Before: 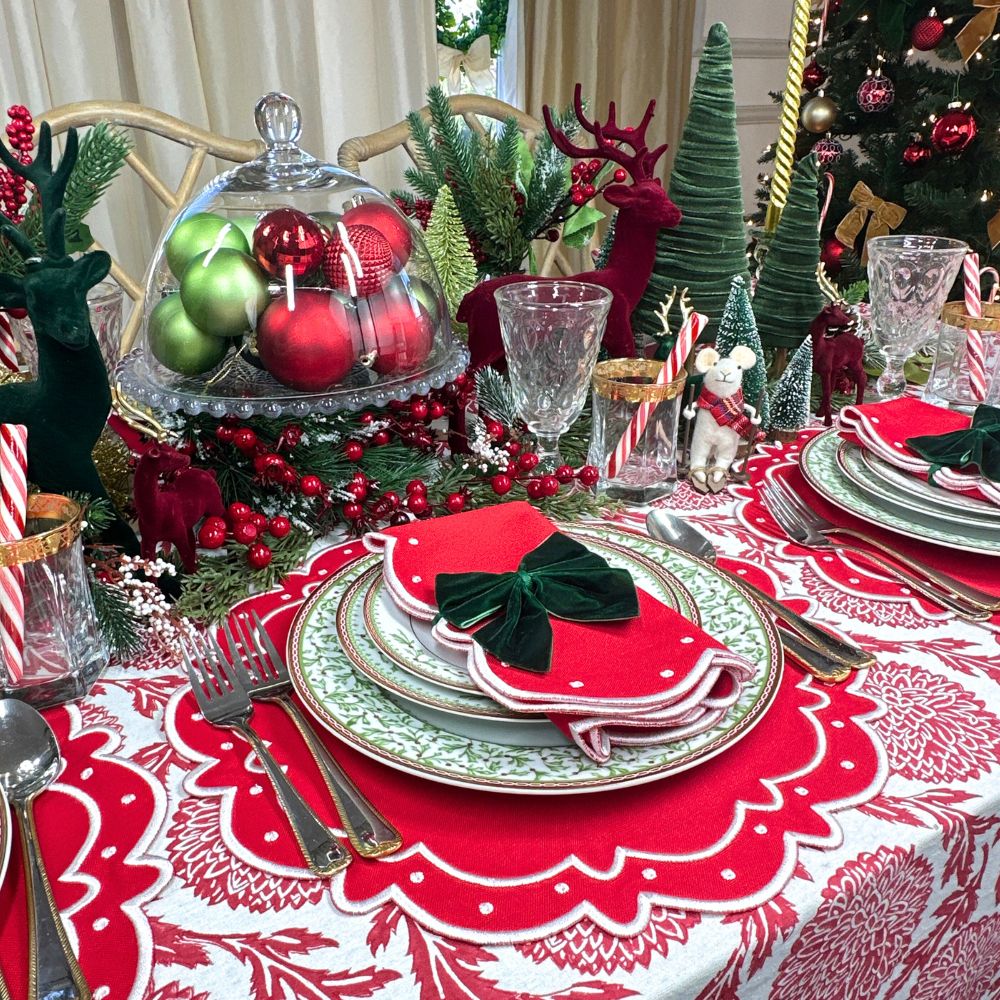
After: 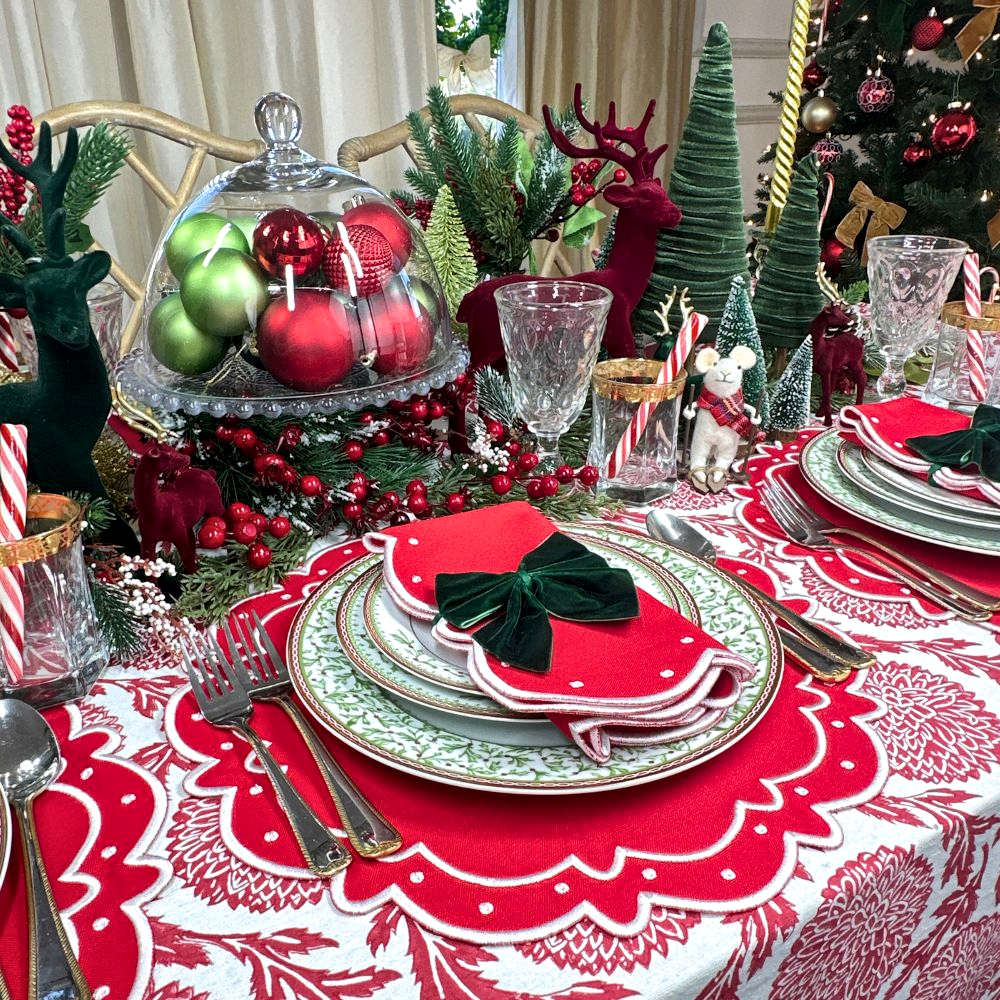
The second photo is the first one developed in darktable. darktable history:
local contrast: mode bilateral grid, contrast 20, coarseness 51, detail 140%, midtone range 0.2
